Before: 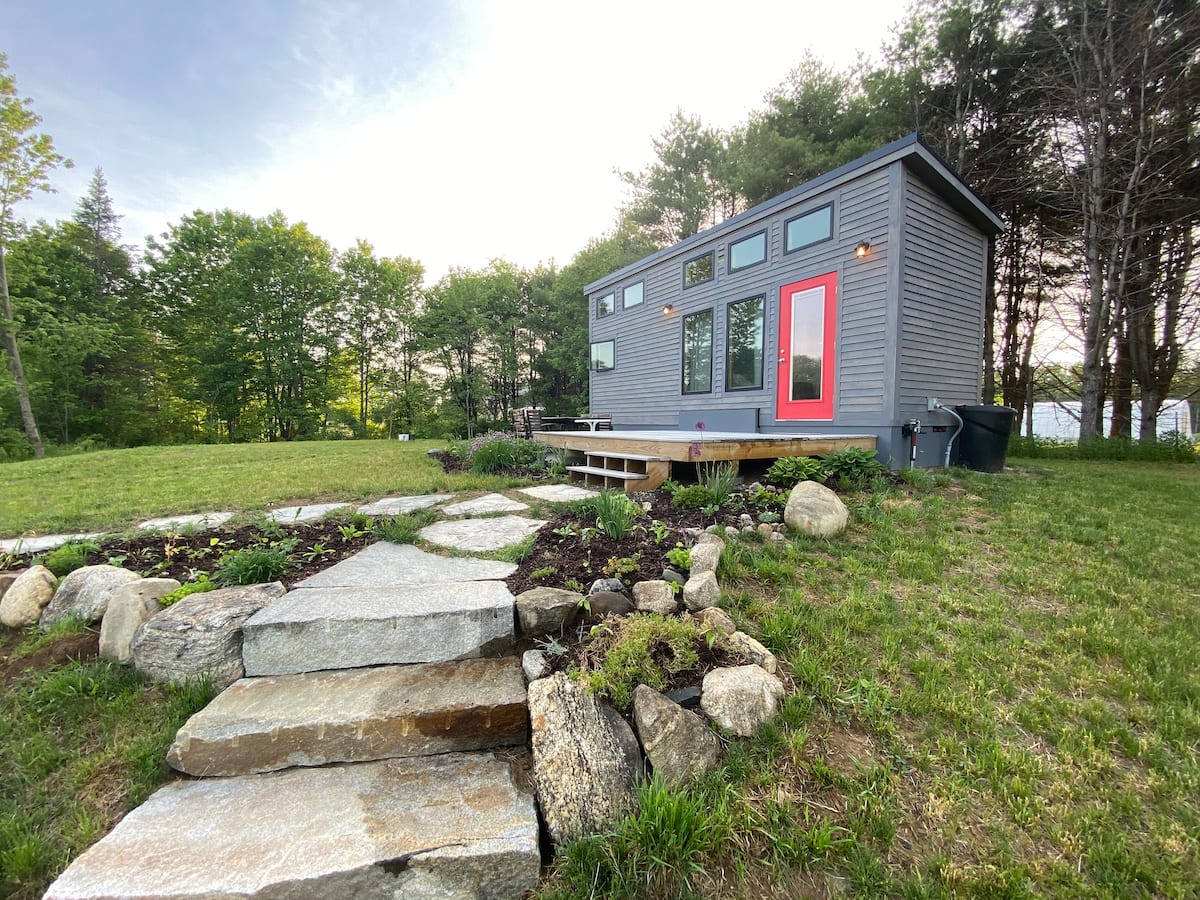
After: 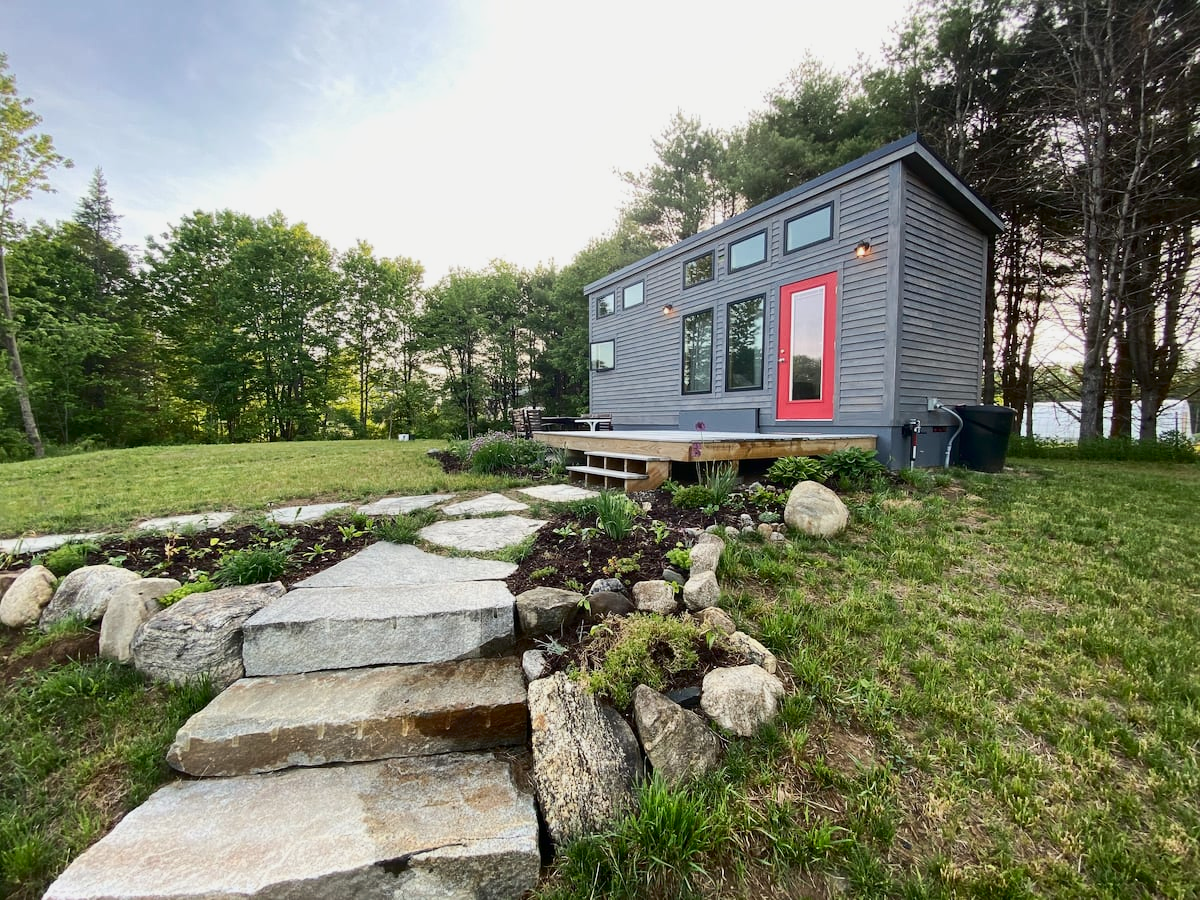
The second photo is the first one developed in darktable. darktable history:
tone curve: curves: ch0 [(0, 0) (0.003, 0.003) (0.011, 0.011) (0.025, 0.024) (0.044, 0.043) (0.069, 0.068) (0.1, 0.098) (0.136, 0.133) (0.177, 0.174) (0.224, 0.22) (0.277, 0.272) (0.335, 0.329) (0.399, 0.391) (0.468, 0.459) (0.543, 0.545) (0.623, 0.625) (0.709, 0.711) (0.801, 0.802) (0.898, 0.898) (1, 1)], preserve colors none
tone equalizer: -8 EV 0.25 EV, -7 EV 0.417 EV, -6 EV 0.417 EV, -5 EV 0.25 EV, -3 EV -0.25 EV, -2 EV -0.417 EV, -1 EV -0.417 EV, +0 EV -0.25 EV, edges refinement/feathering 500, mask exposure compensation -1.57 EV, preserve details guided filter
contrast brightness saturation: contrast 0.28
